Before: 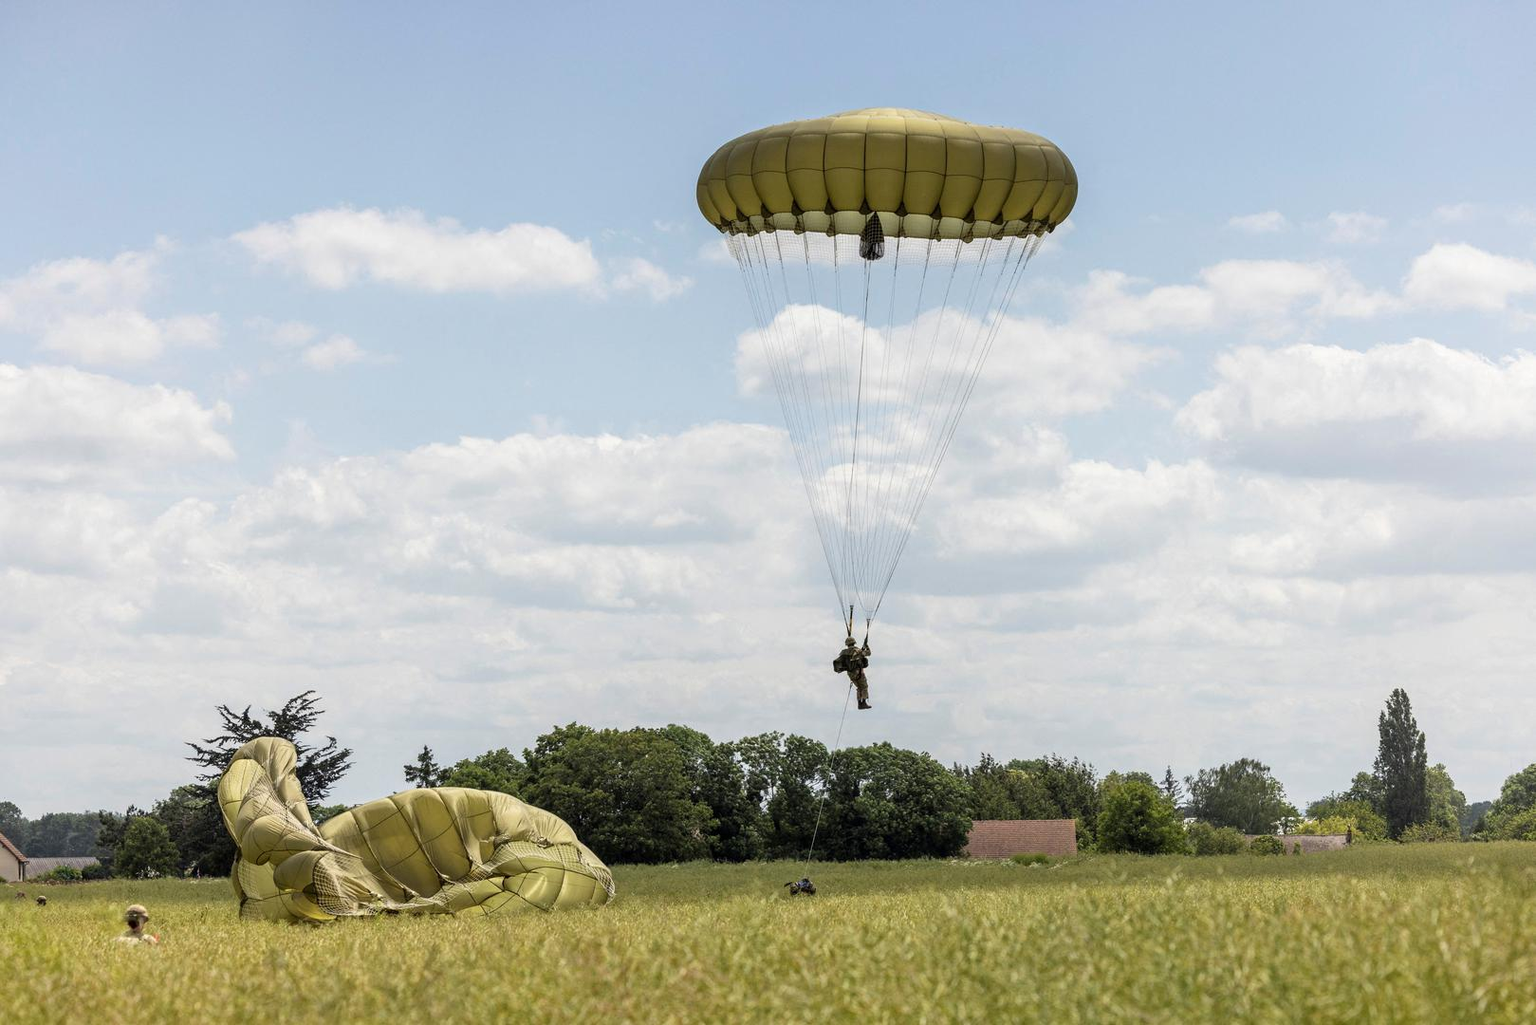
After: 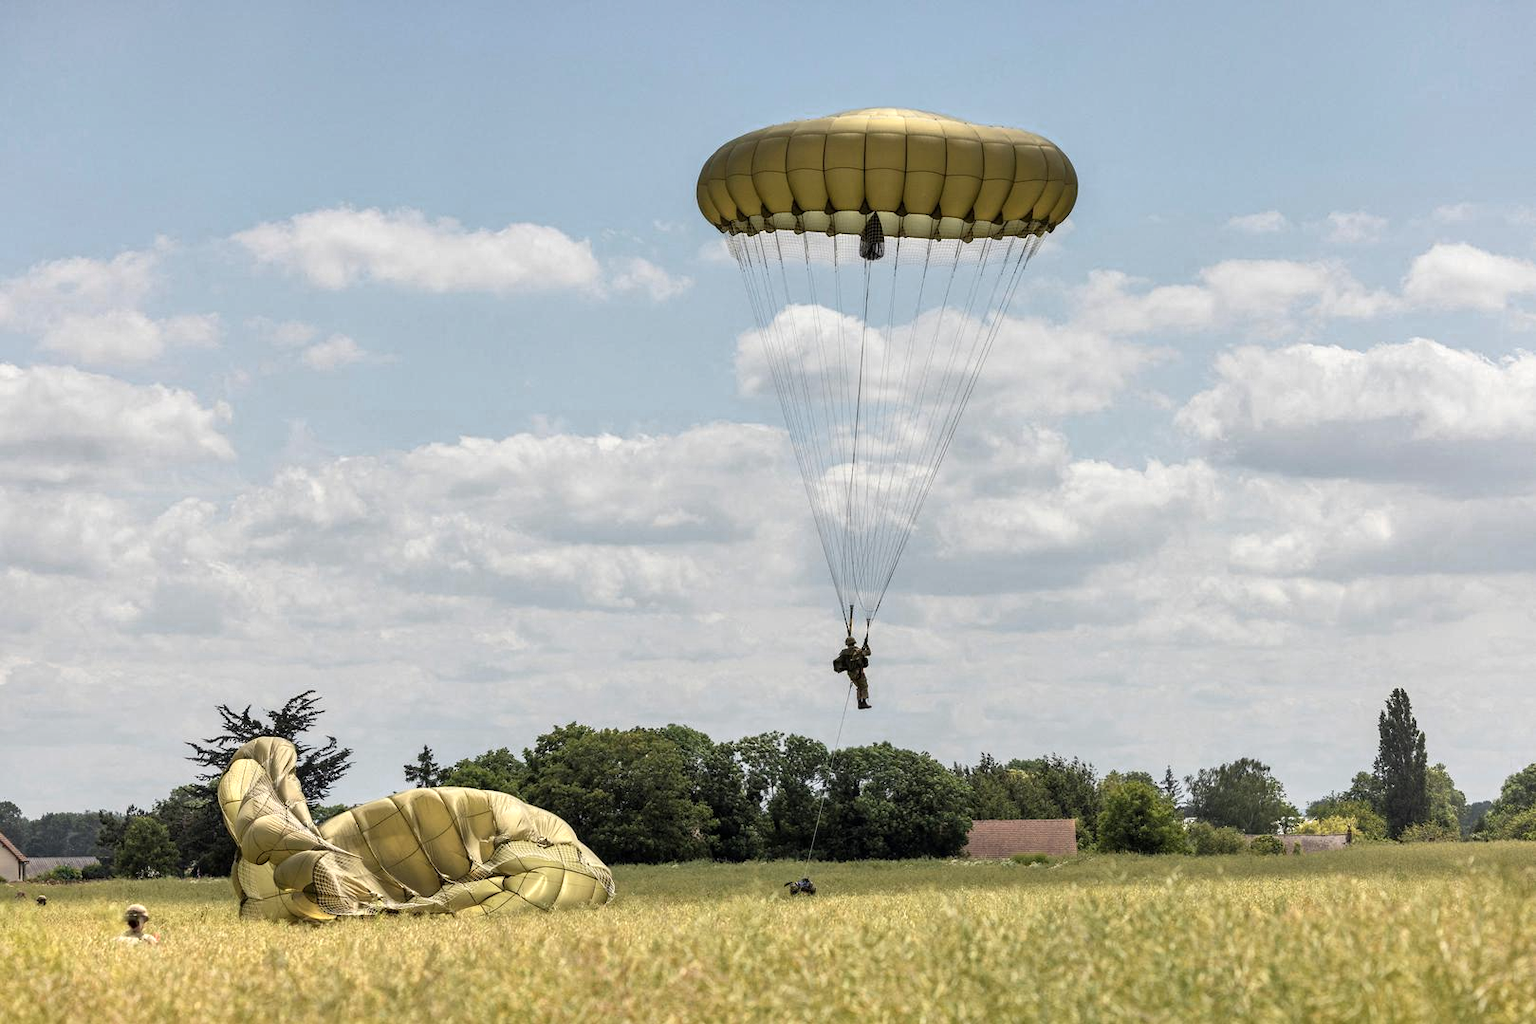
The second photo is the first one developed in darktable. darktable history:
color zones: curves: ch0 [(0.018, 0.548) (0.224, 0.64) (0.425, 0.447) (0.675, 0.575) (0.732, 0.579)]; ch1 [(0.066, 0.487) (0.25, 0.5) (0.404, 0.43) (0.75, 0.421) (0.956, 0.421)]; ch2 [(0.044, 0.561) (0.215, 0.465) (0.399, 0.544) (0.465, 0.548) (0.614, 0.447) (0.724, 0.43) (0.882, 0.623) (0.956, 0.632)]
tone equalizer: edges refinement/feathering 500, mask exposure compensation -1.57 EV, preserve details guided filter
shadows and highlights: soften with gaussian
